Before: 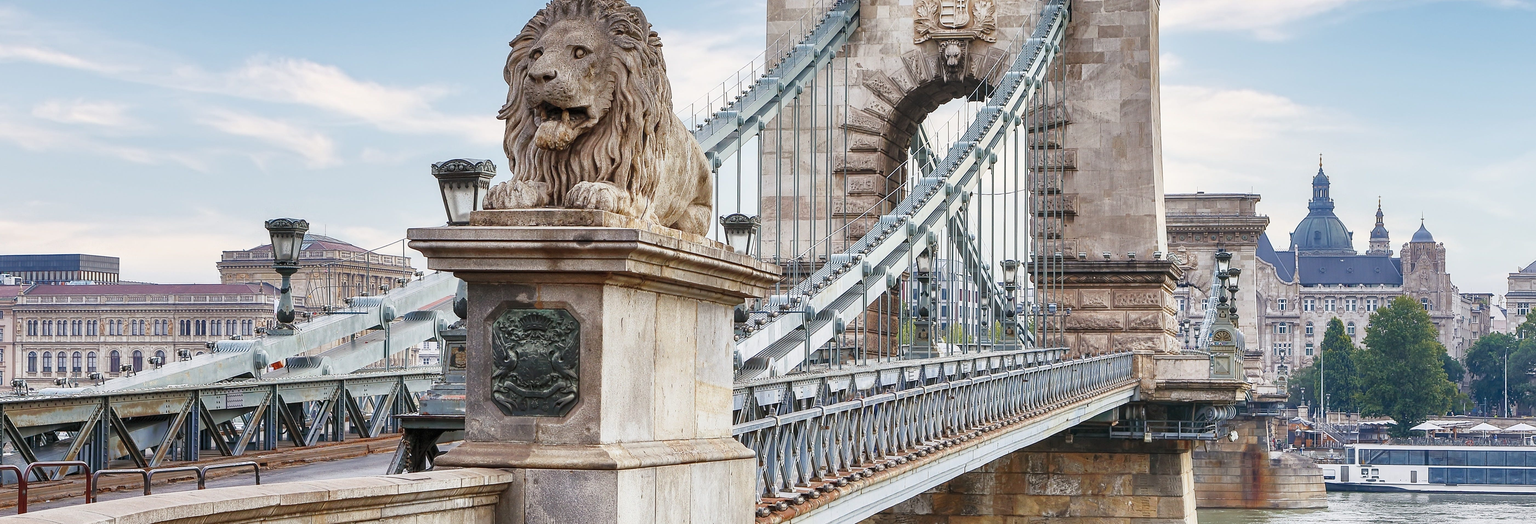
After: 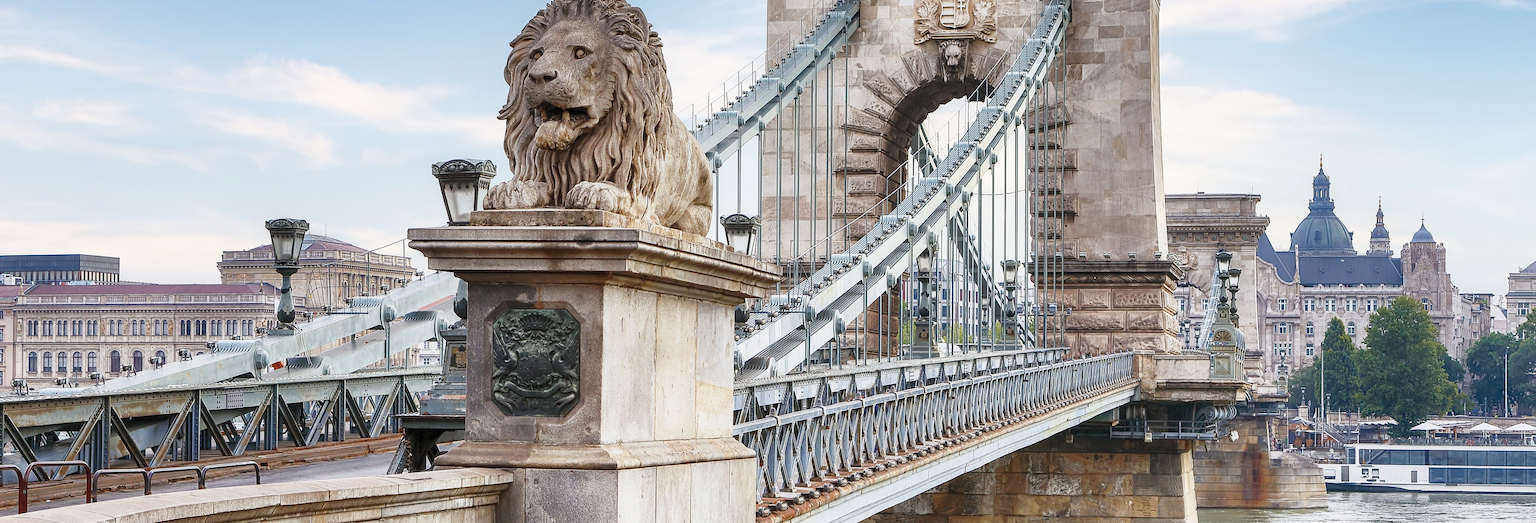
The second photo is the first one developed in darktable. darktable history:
exposure: compensate highlight preservation false
shadows and highlights: shadows -0.43, highlights 38.28
